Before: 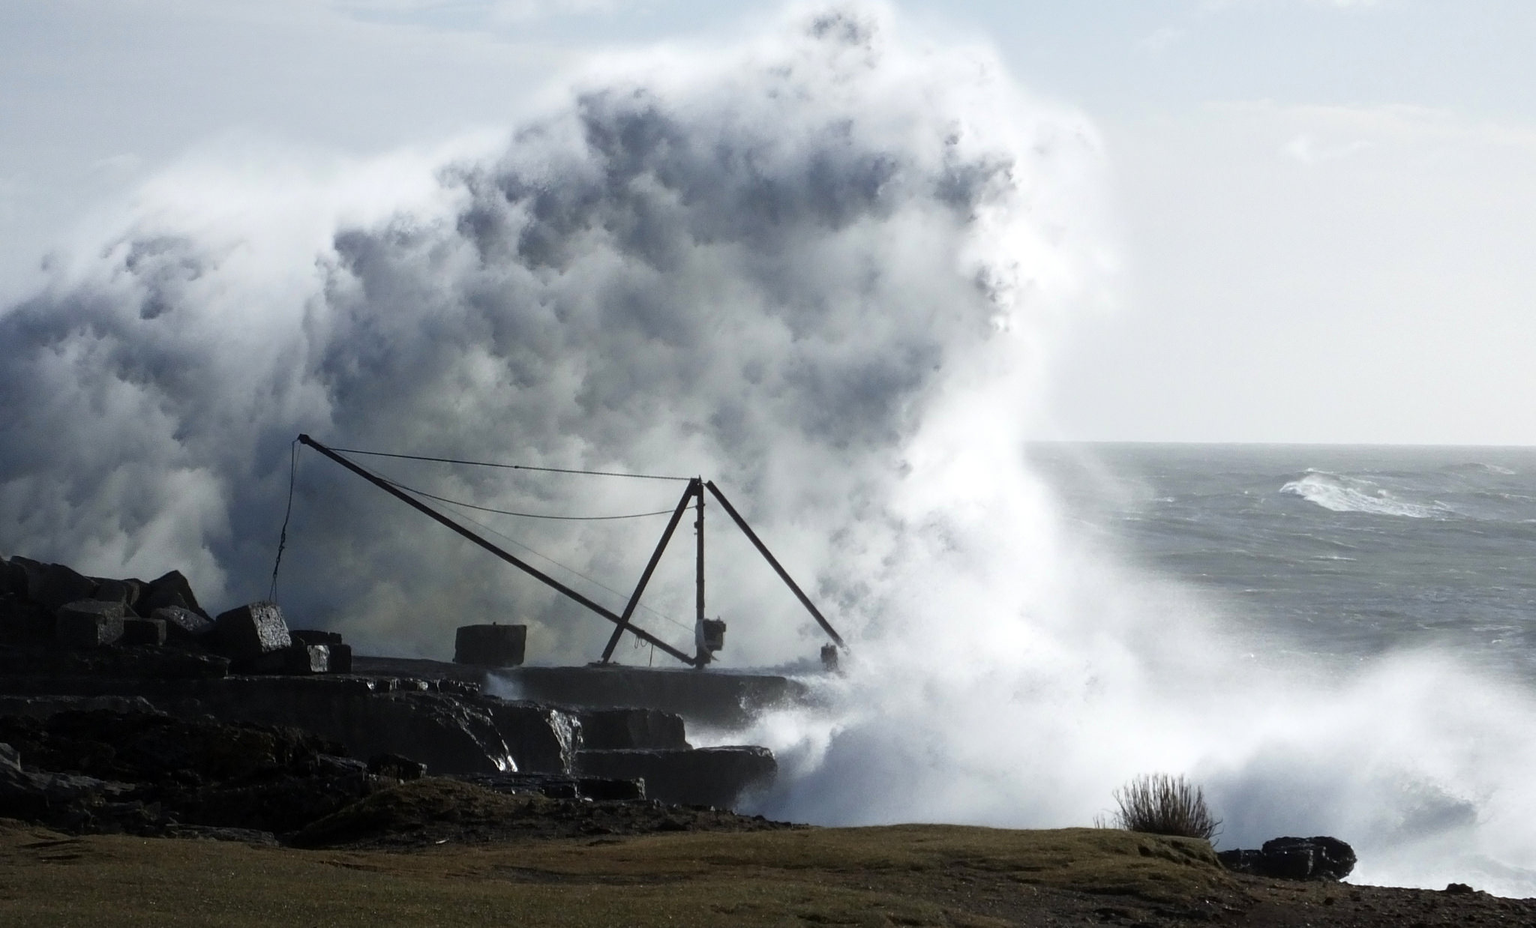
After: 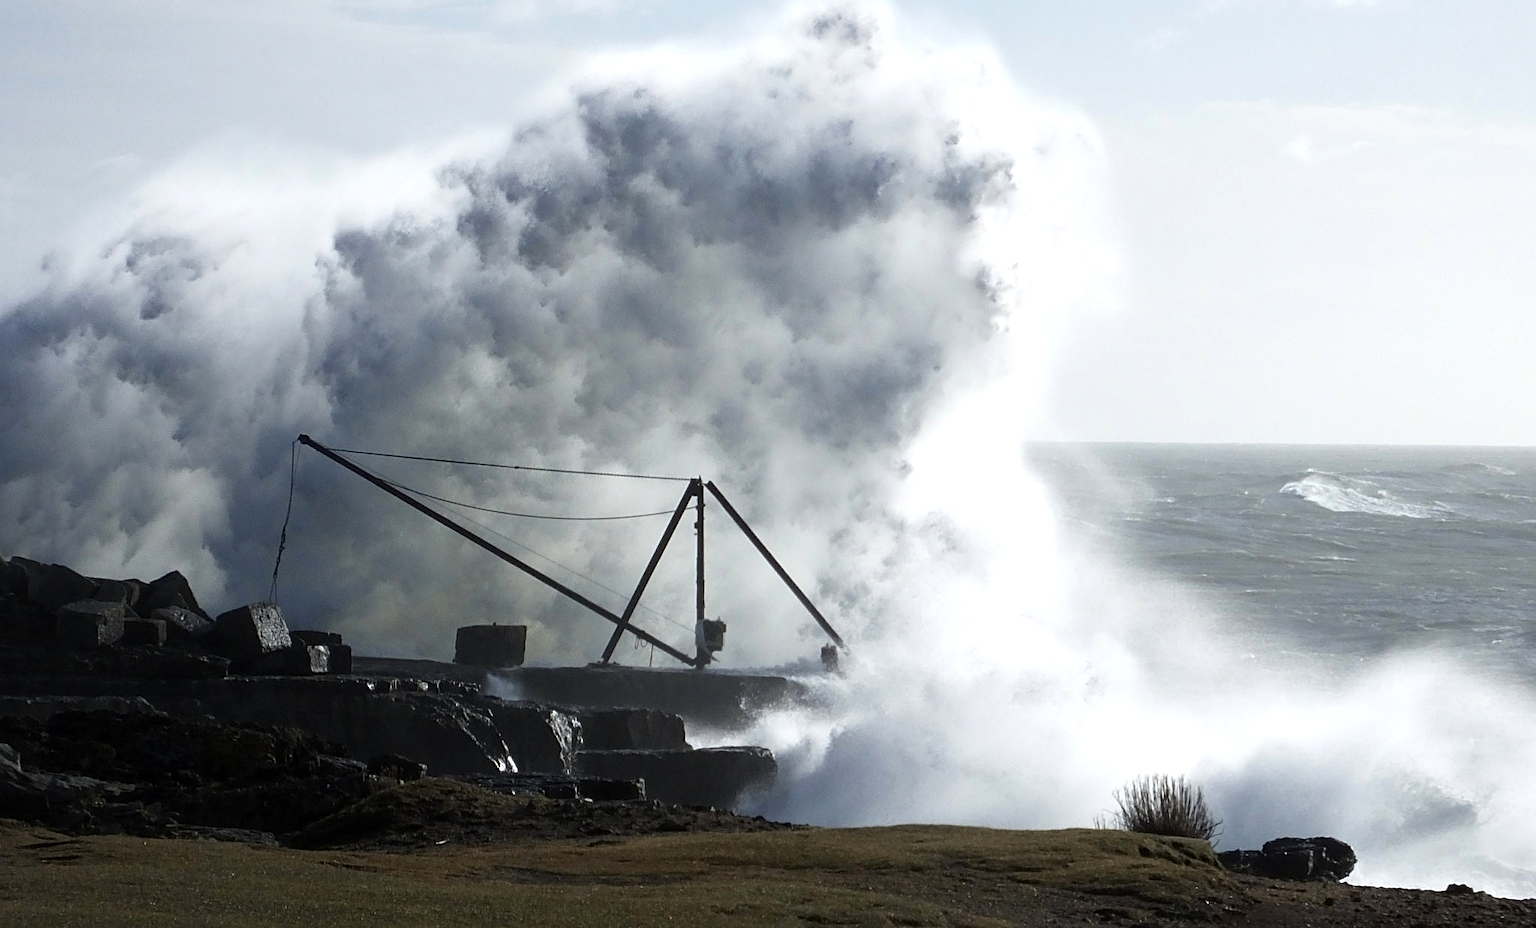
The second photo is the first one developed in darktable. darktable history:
sharpen: radius 2.505, amount 0.319
exposure: exposure 0.174 EV, compensate highlight preservation false
